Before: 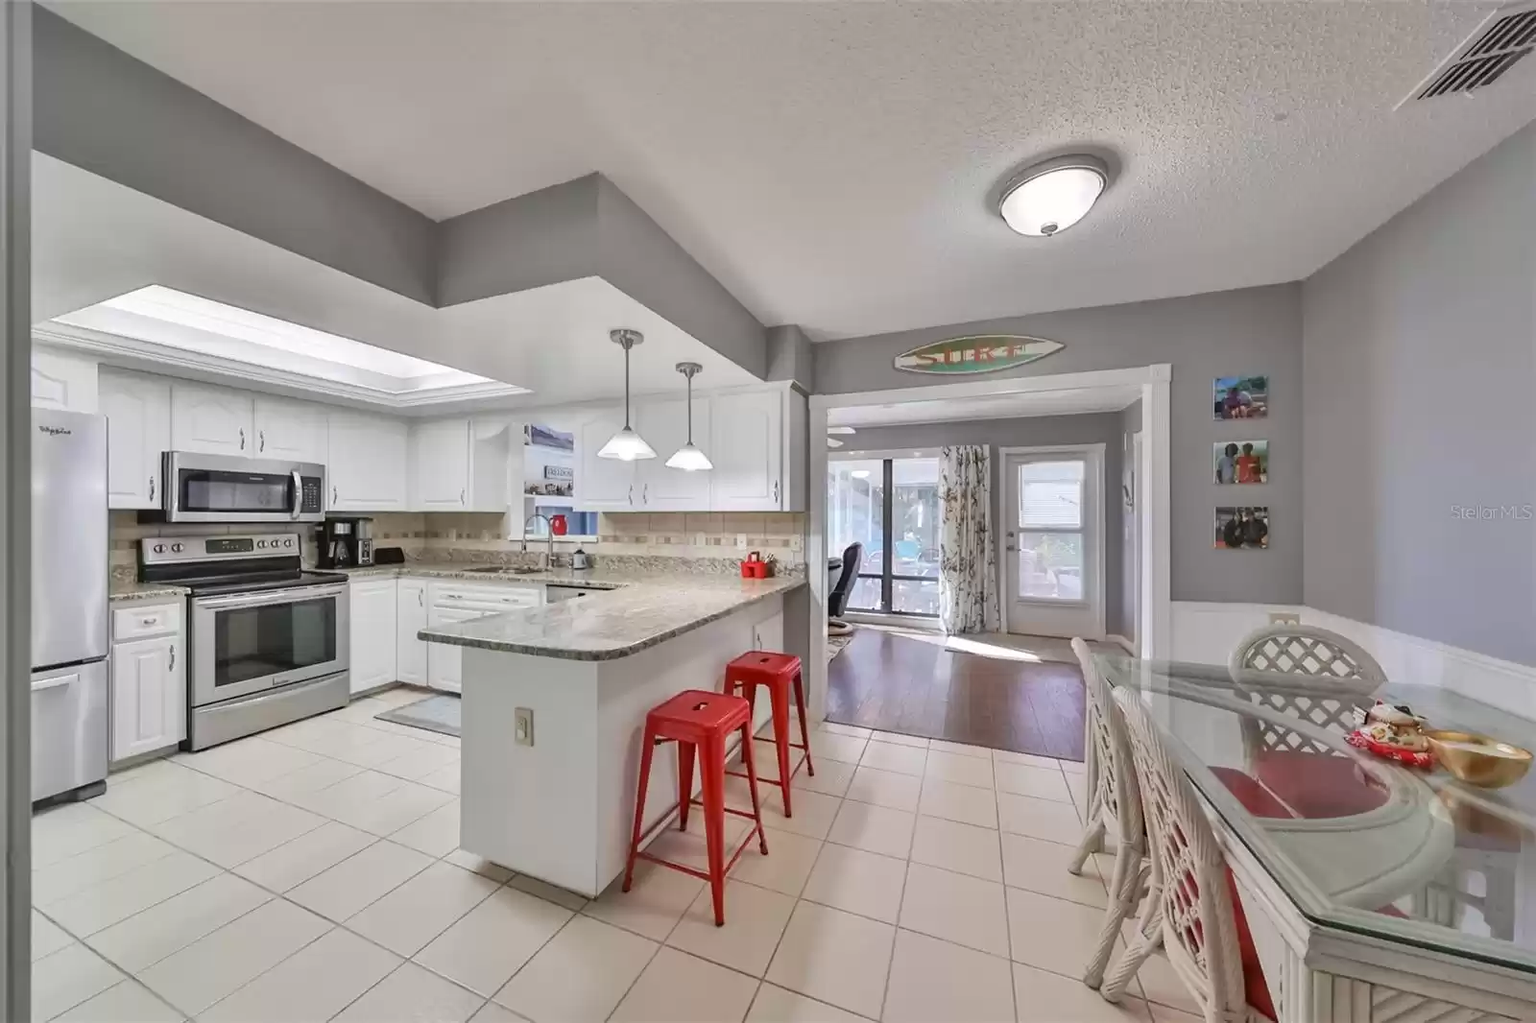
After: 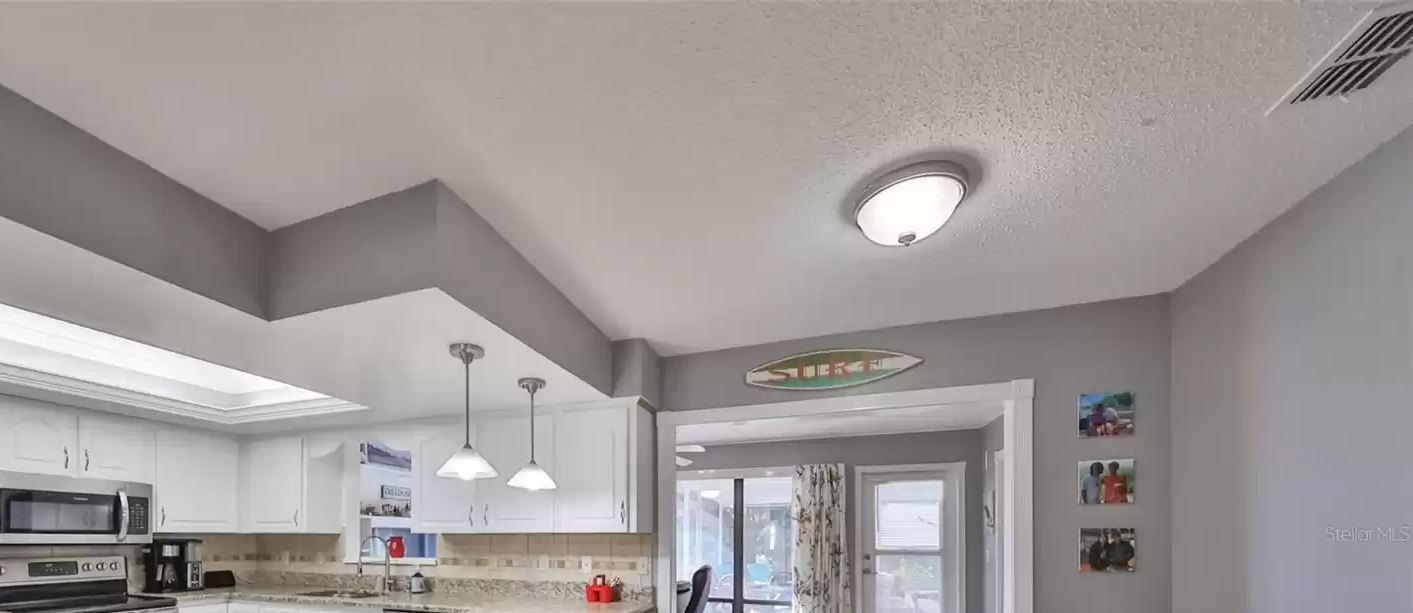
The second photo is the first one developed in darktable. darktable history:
crop and rotate: left 11.637%, bottom 42.468%
